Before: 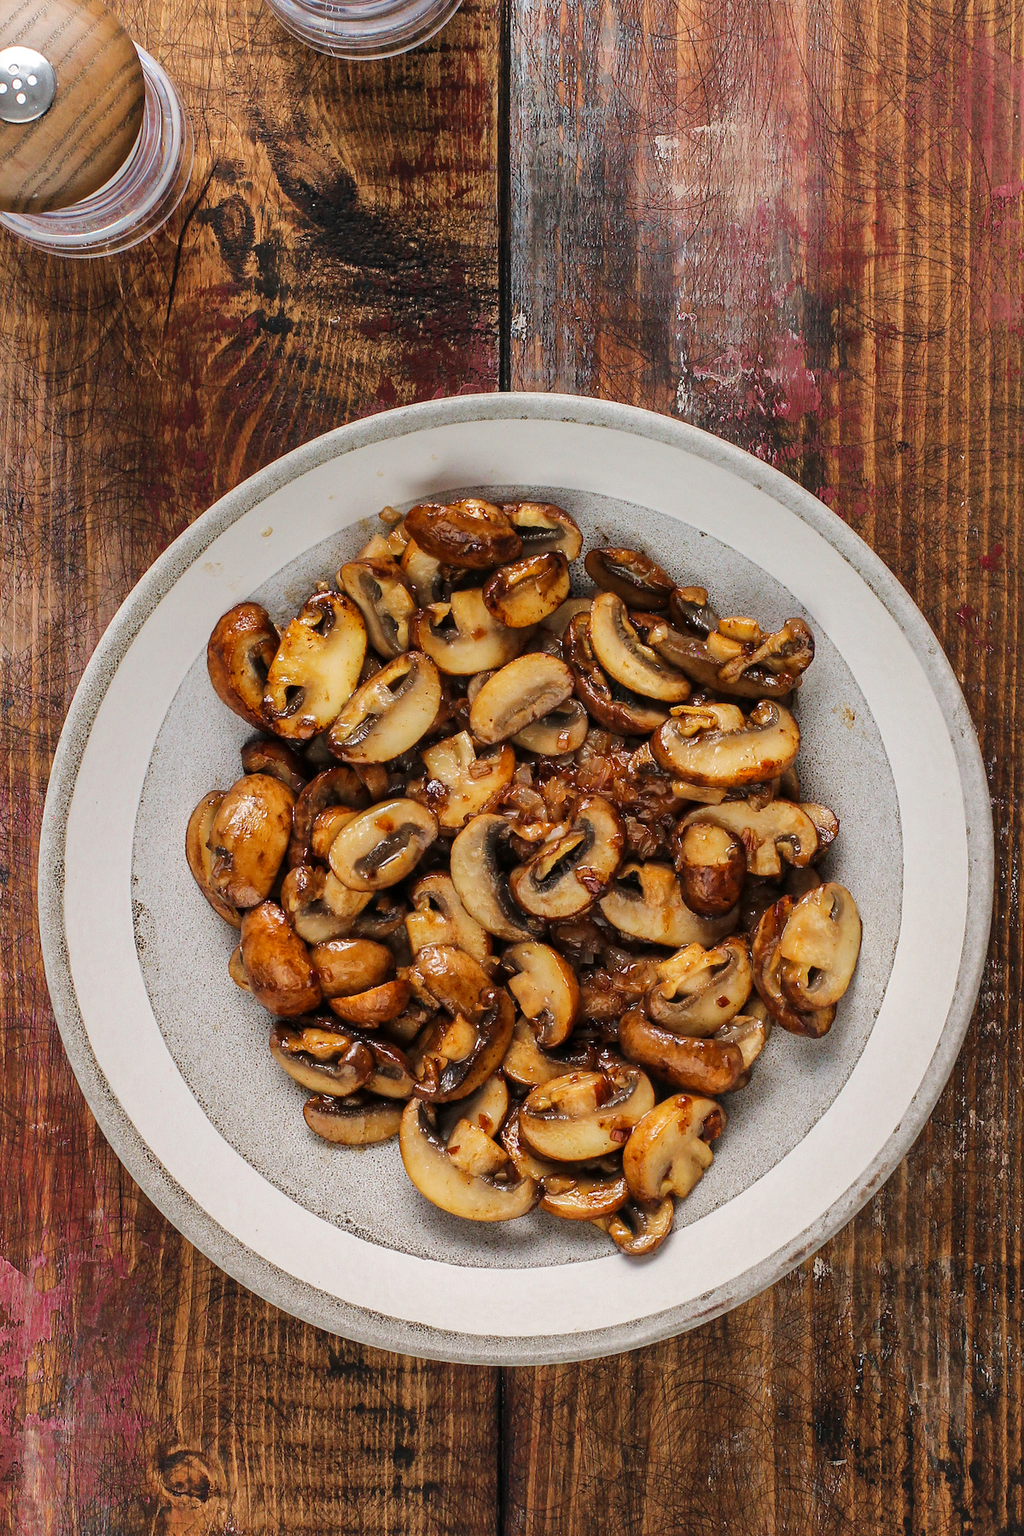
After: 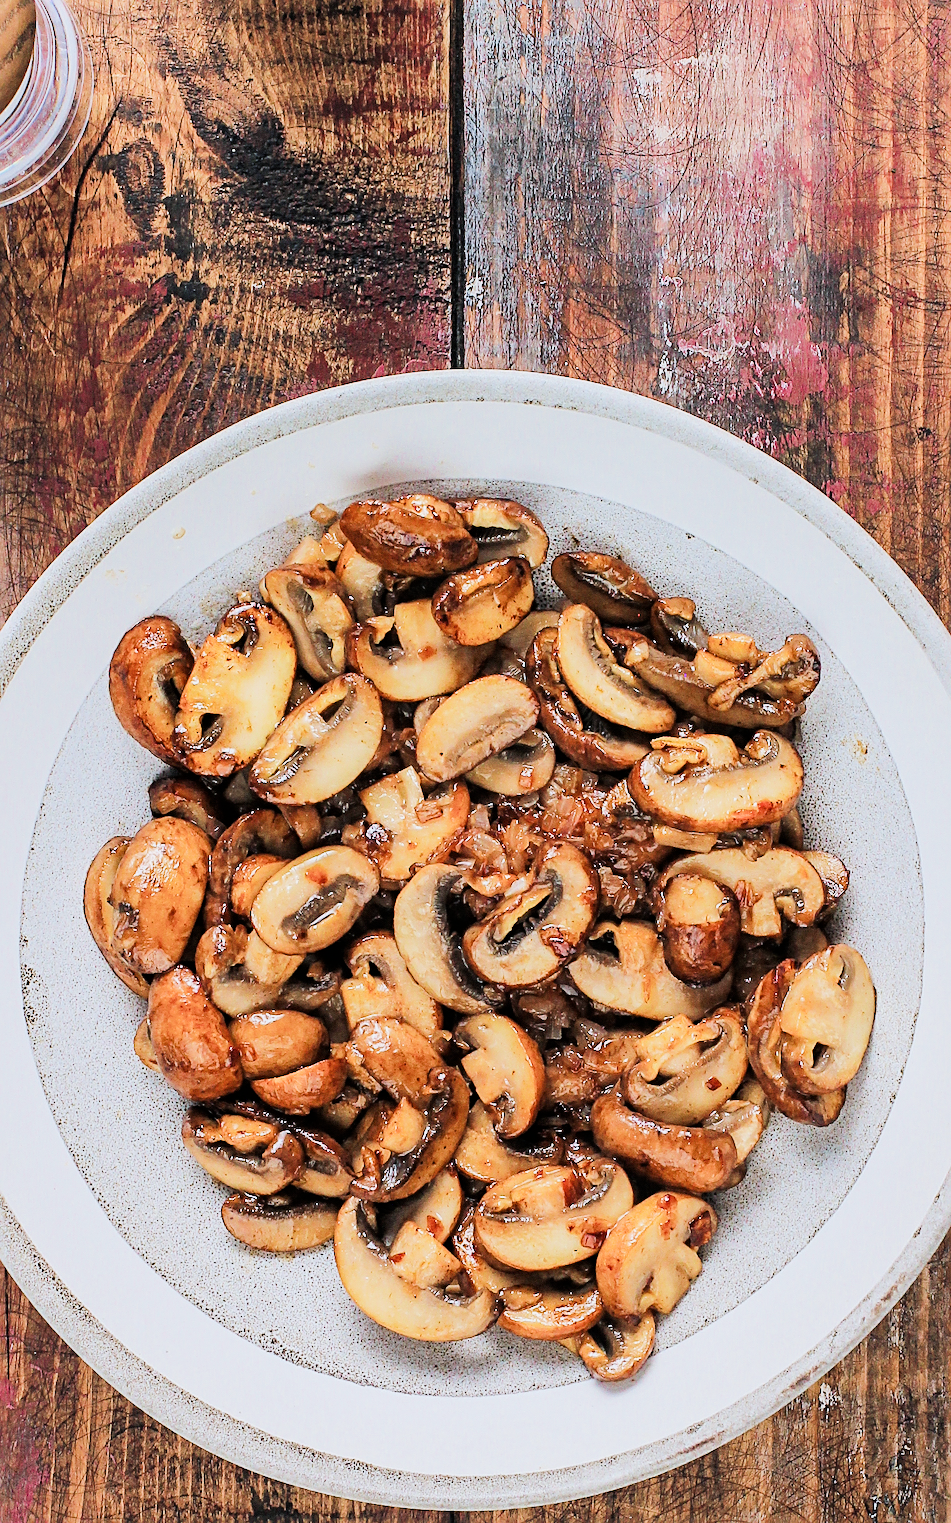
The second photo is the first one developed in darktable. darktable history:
crop: left 11.183%, top 5.041%, right 9.56%, bottom 10.331%
sharpen: on, module defaults
color calibration: x 0.367, y 0.379, temperature 4400.12 K
exposure: black level correction 0, exposure 1.401 EV, compensate highlight preservation false
filmic rgb: black relative exposure -9.16 EV, white relative exposure 6.74 EV, threshold 5.98 EV, hardness 3.08, contrast 1.062, enable highlight reconstruction true
